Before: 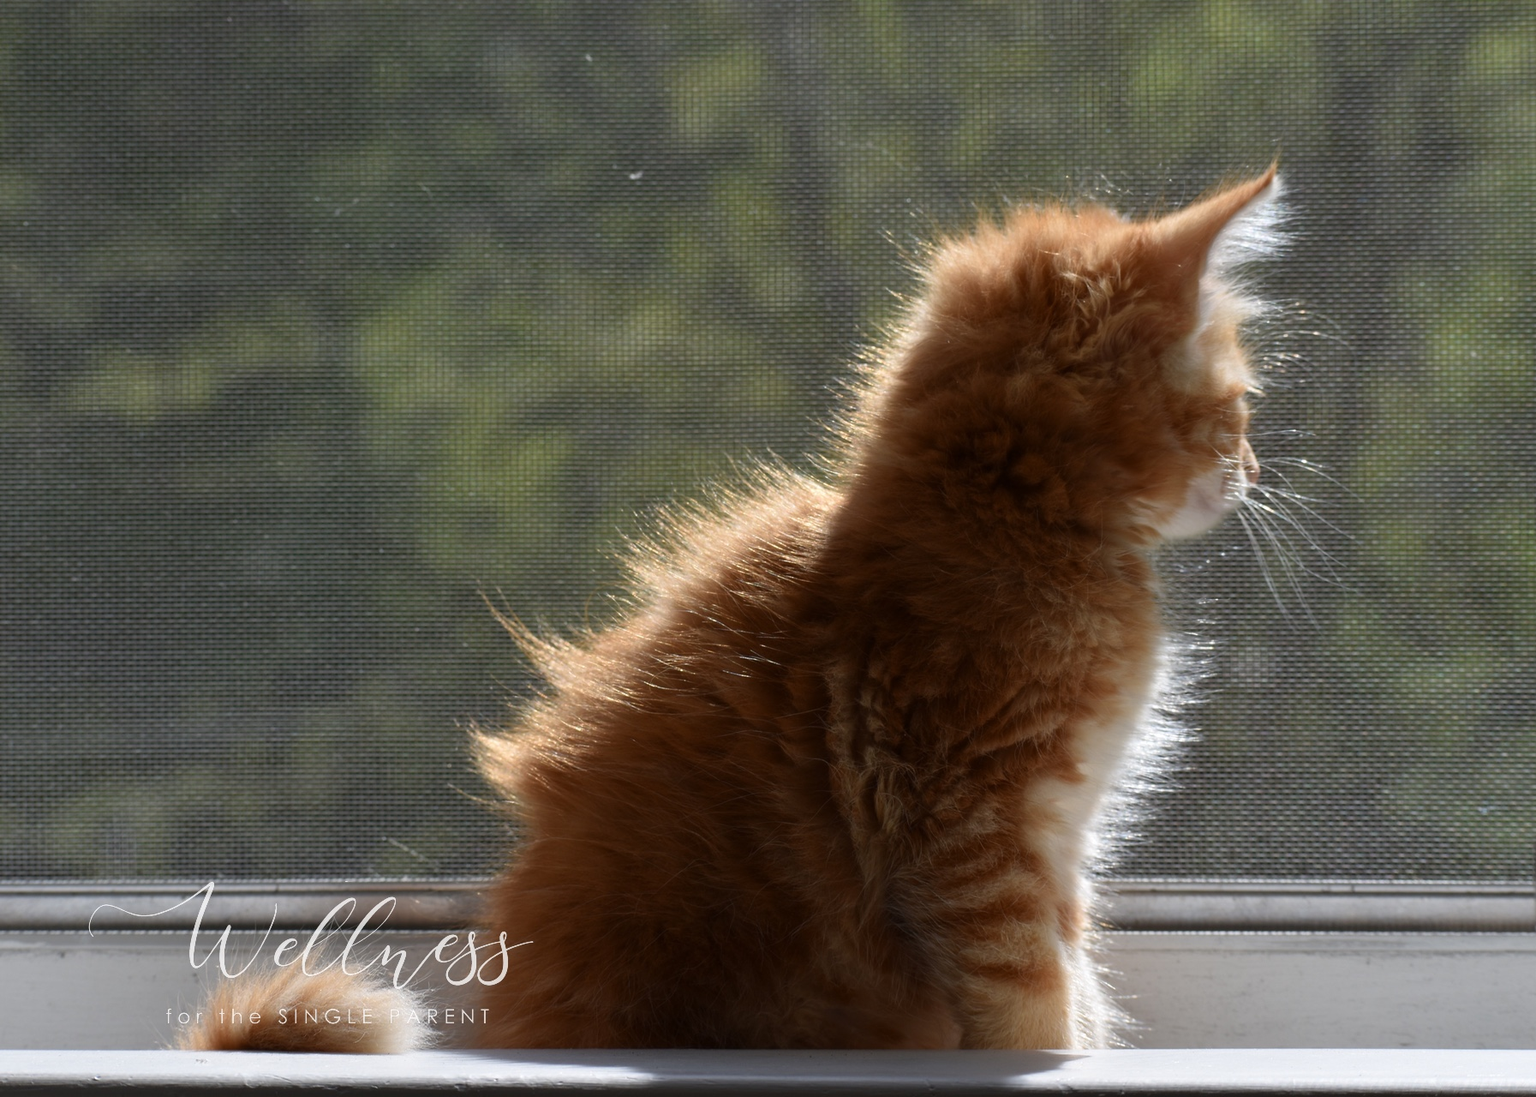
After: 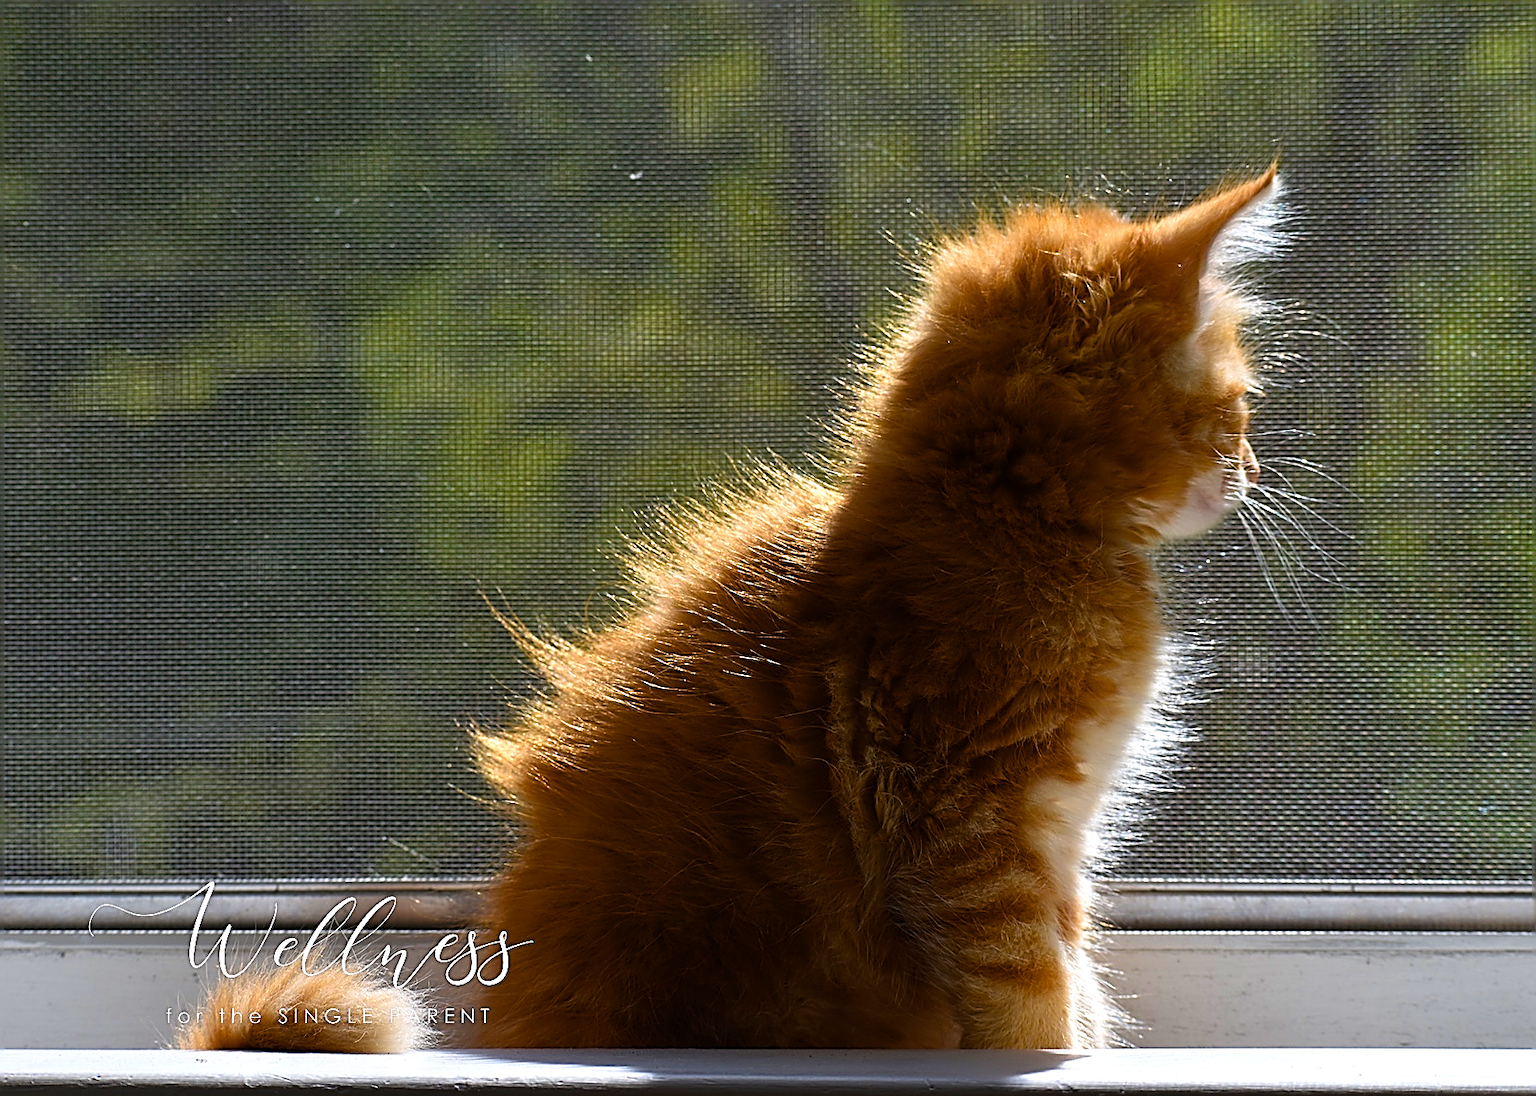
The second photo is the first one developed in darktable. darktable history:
velvia: strength 15%
sharpen: amount 1.861
color balance rgb: linear chroma grading › global chroma 50%, perceptual saturation grading › global saturation 2.34%, global vibrance 6.64%, contrast 12.71%, saturation formula JzAzBz (2021)
